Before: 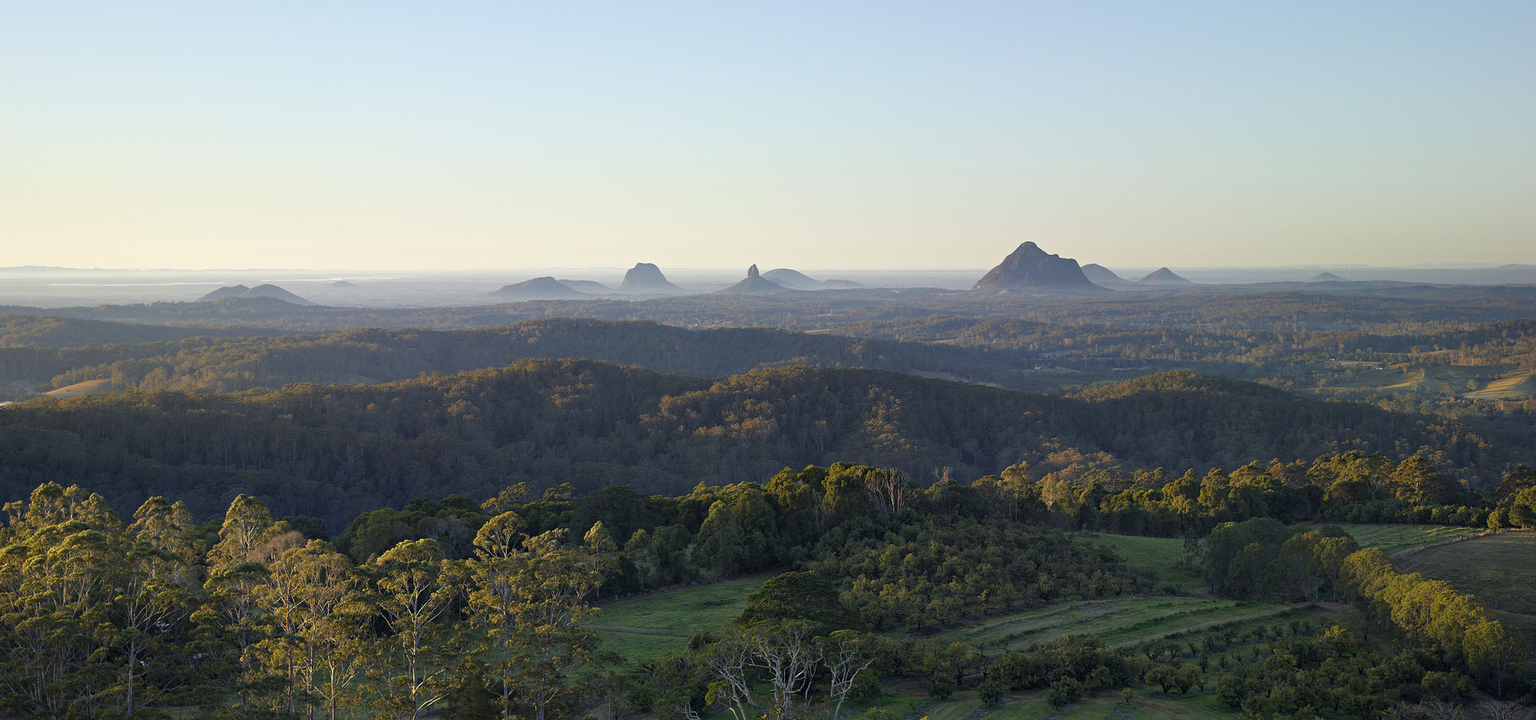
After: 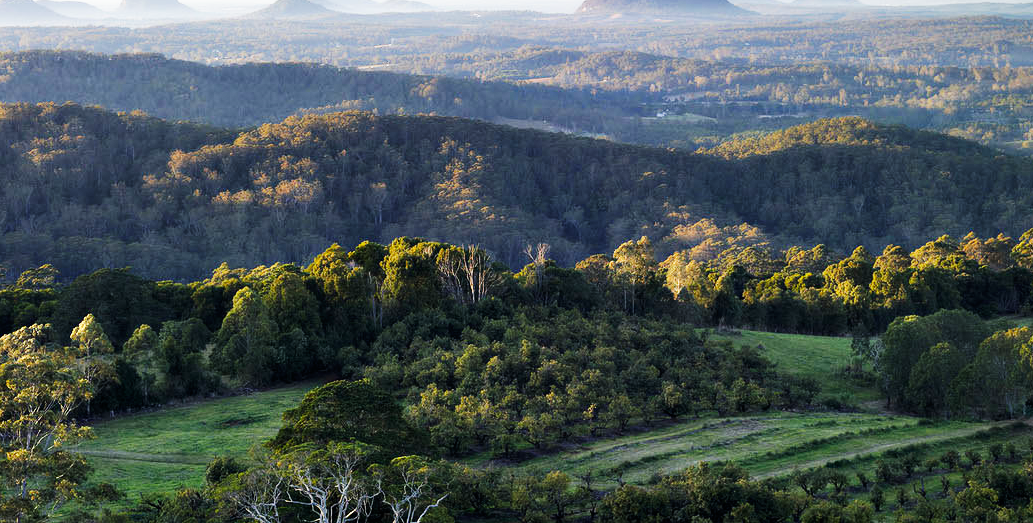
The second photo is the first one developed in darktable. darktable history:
base curve: curves: ch0 [(0, 0) (0.007, 0.004) (0.027, 0.03) (0.046, 0.07) (0.207, 0.54) (0.442, 0.872) (0.673, 0.972) (1, 1)], preserve colors none
crop: left 34.502%, top 38.893%, right 13.808%, bottom 5.228%
contrast equalizer: octaves 7, y [[0.514, 0.573, 0.581, 0.508, 0.5, 0.5], [0.5 ×6], [0.5 ×6], [0 ×6], [0 ×6]]
